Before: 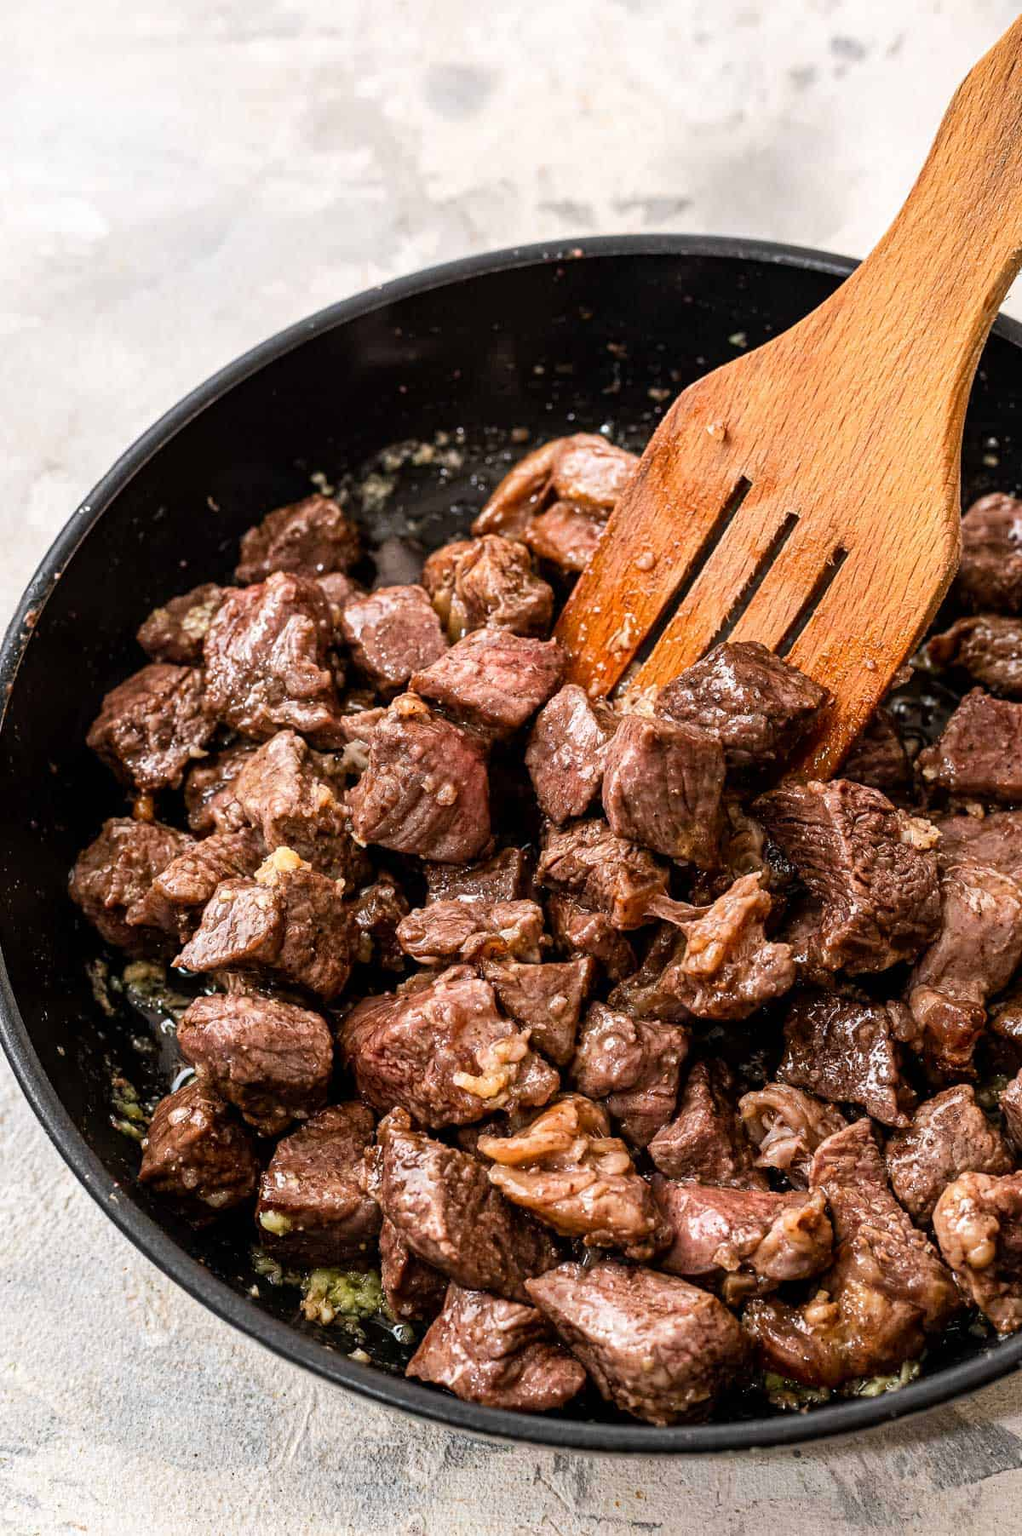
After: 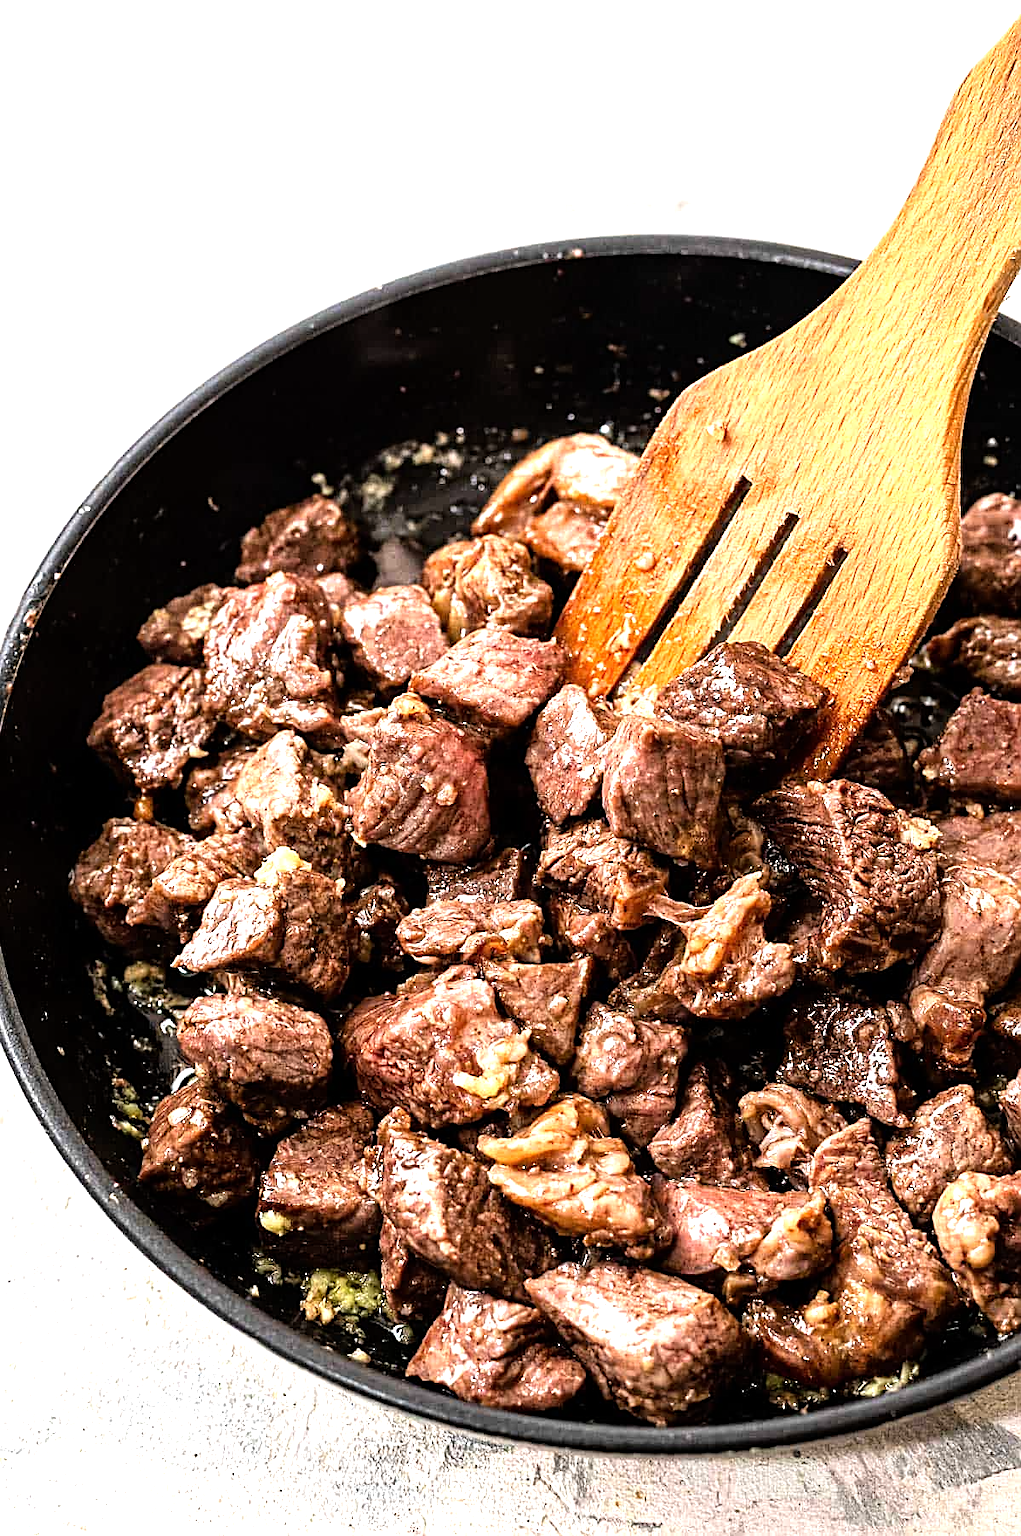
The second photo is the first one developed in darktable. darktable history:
tone equalizer: -8 EV -1.1 EV, -7 EV -1.02 EV, -6 EV -0.891 EV, -5 EV -0.578 EV, -3 EV 0.596 EV, -2 EV 0.885 EV, -1 EV 0.998 EV, +0 EV 1.06 EV
sharpen: amount 0.581
